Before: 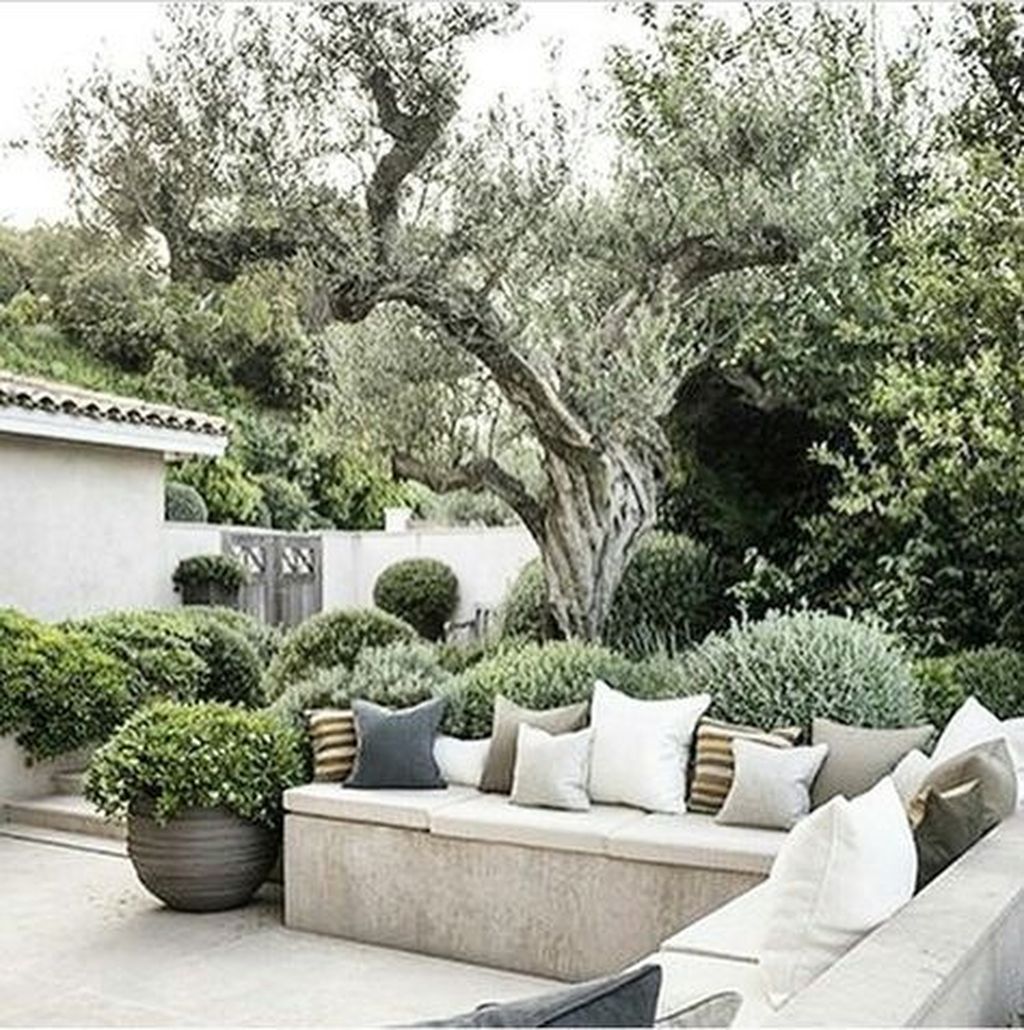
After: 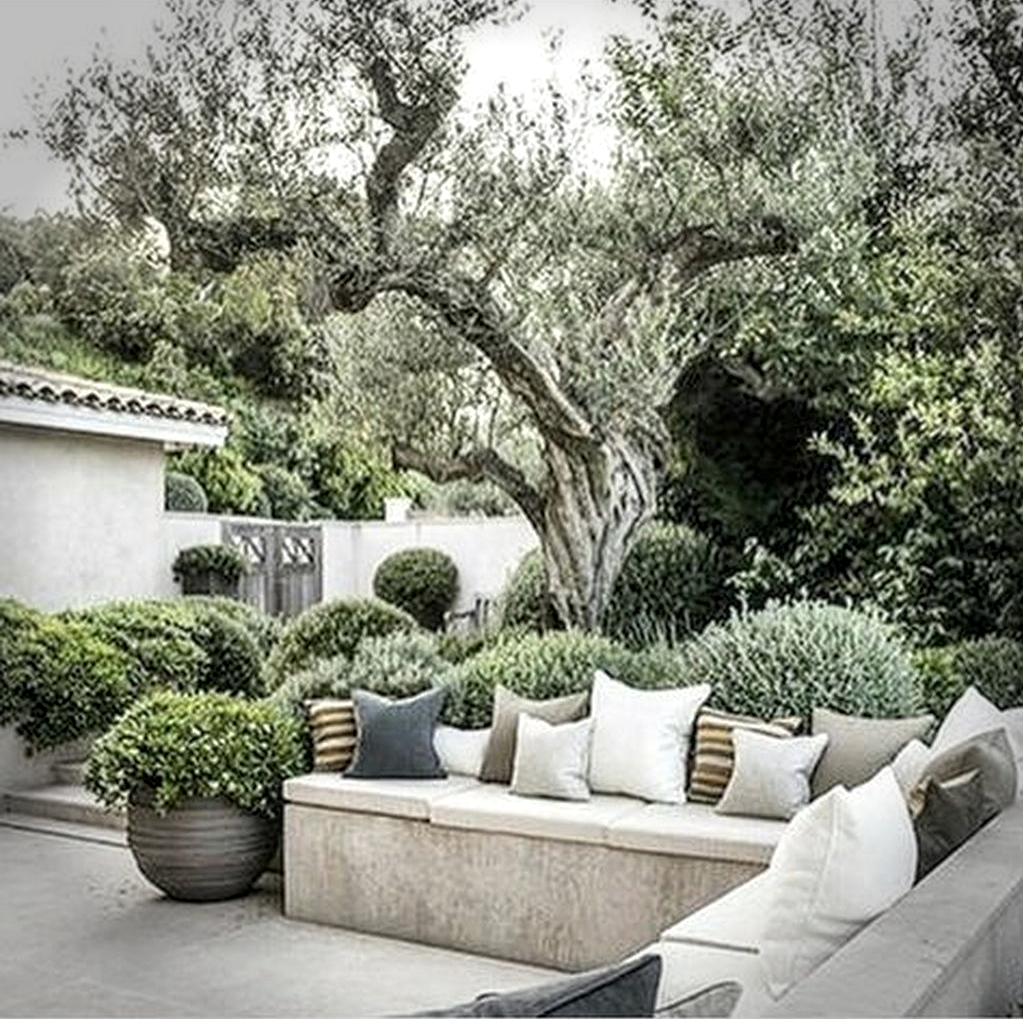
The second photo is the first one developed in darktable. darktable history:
local contrast: detail 130%
contrast brightness saturation: saturation -0.05
crop: top 1.049%, right 0.001%
vignetting: fall-off start 88.03%, fall-off radius 24.9%
